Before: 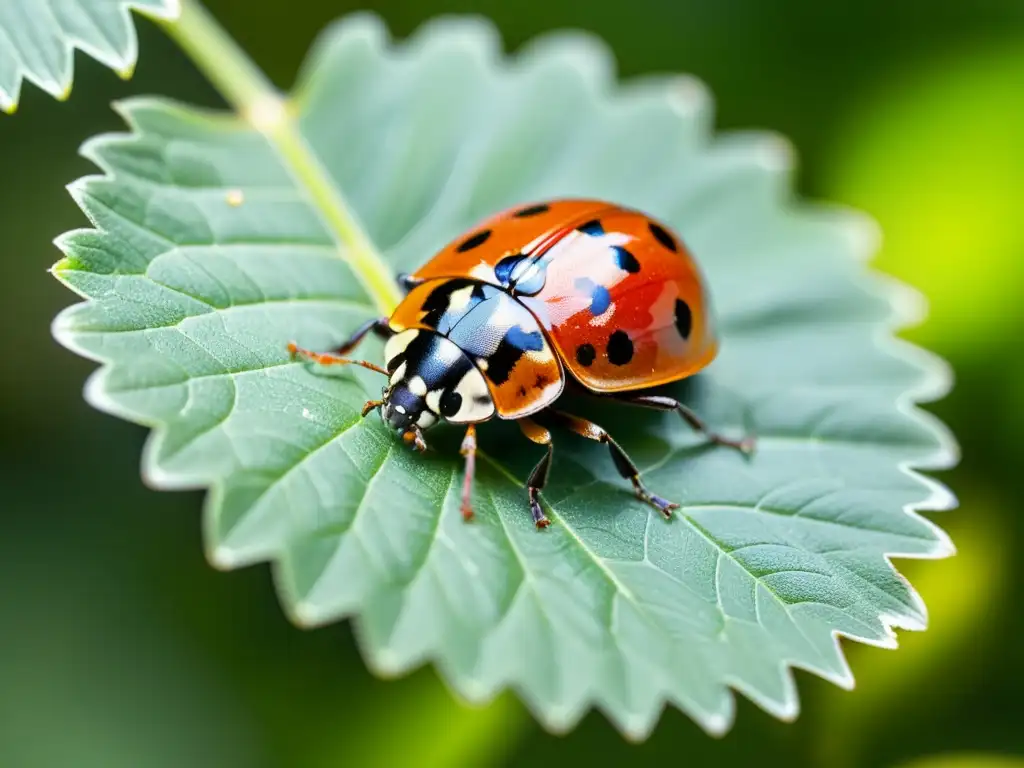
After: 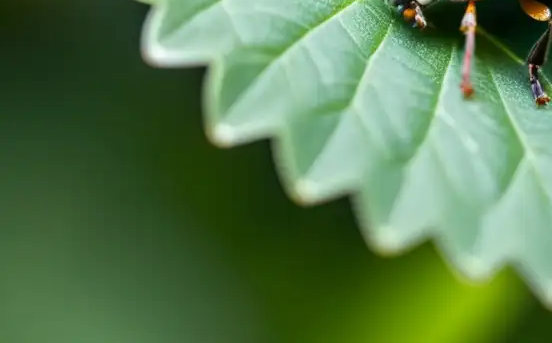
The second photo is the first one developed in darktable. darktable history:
crop and rotate: top 55.079%, right 46.059%, bottom 0.158%
